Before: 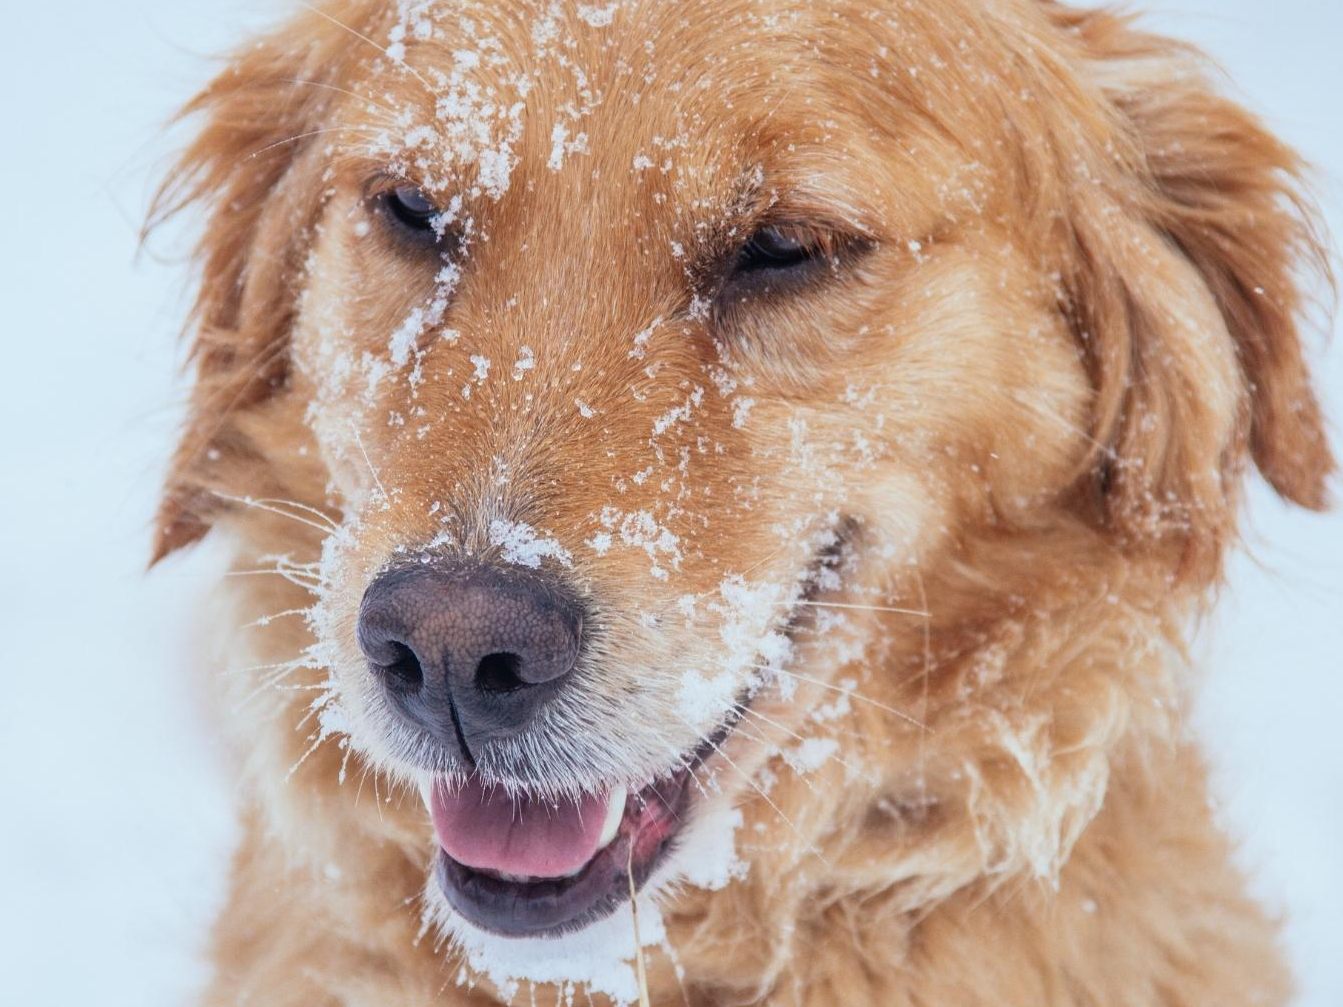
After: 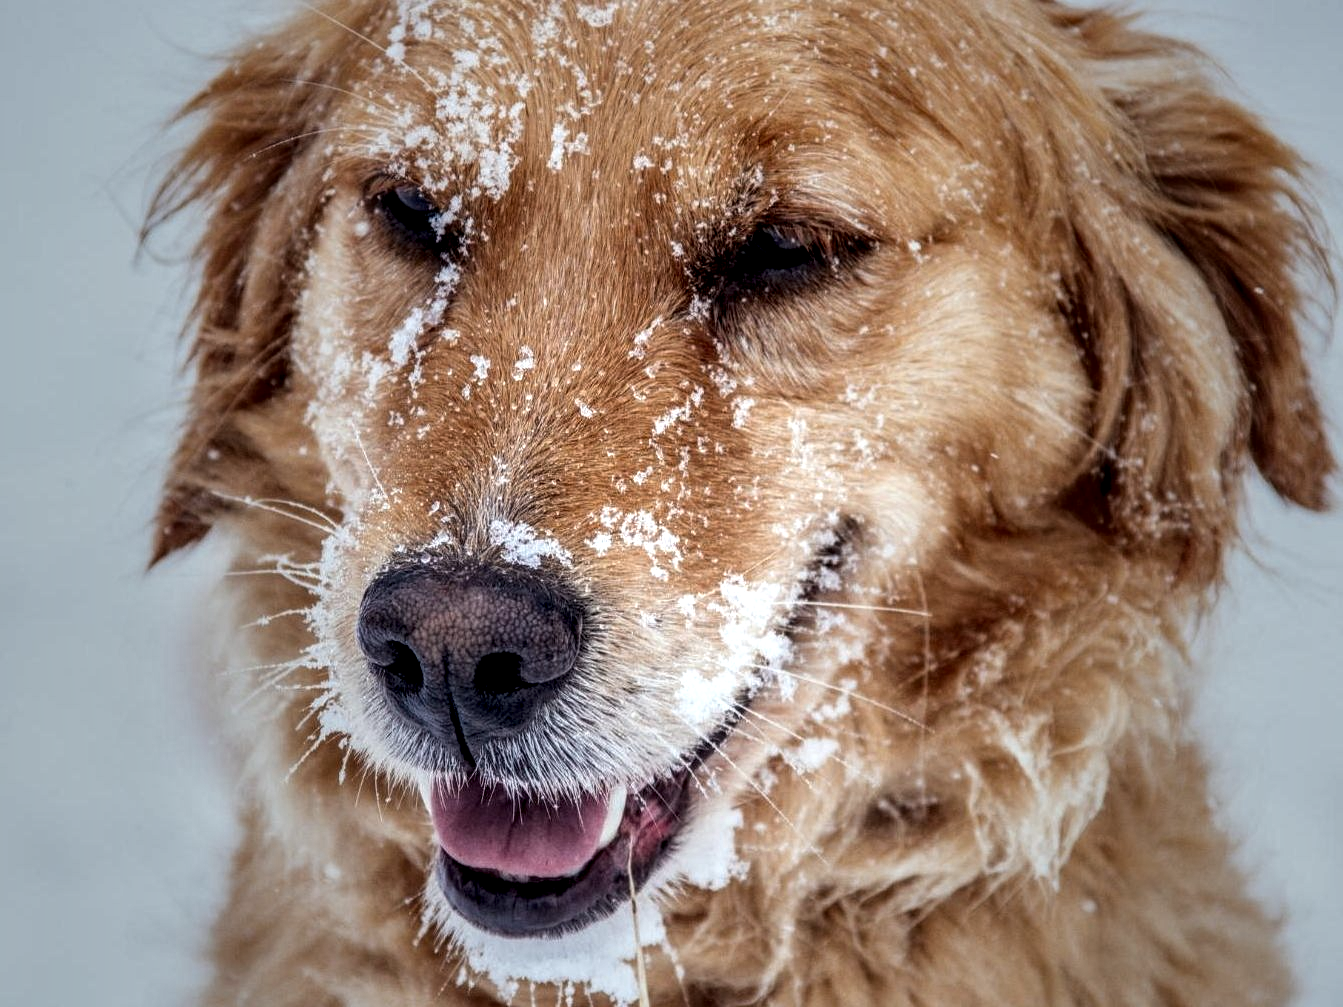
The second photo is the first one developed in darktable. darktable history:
vignetting: fall-off start 16.18%, fall-off radius 98.97%, saturation 0.045, width/height ratio 0.716
local contrast: detail 204%
